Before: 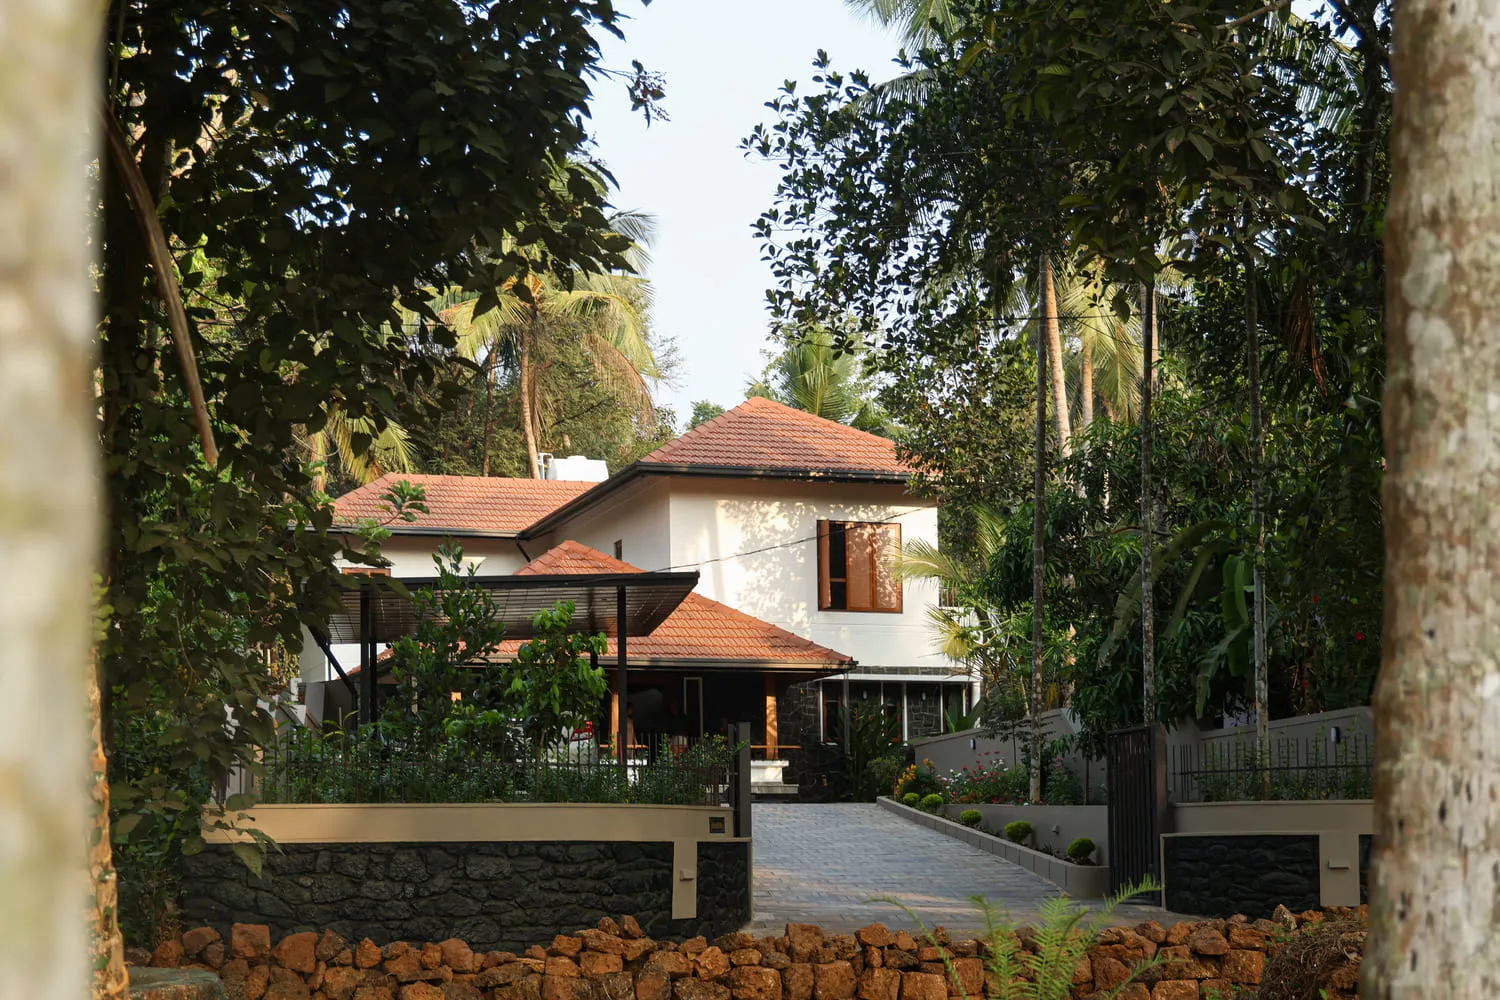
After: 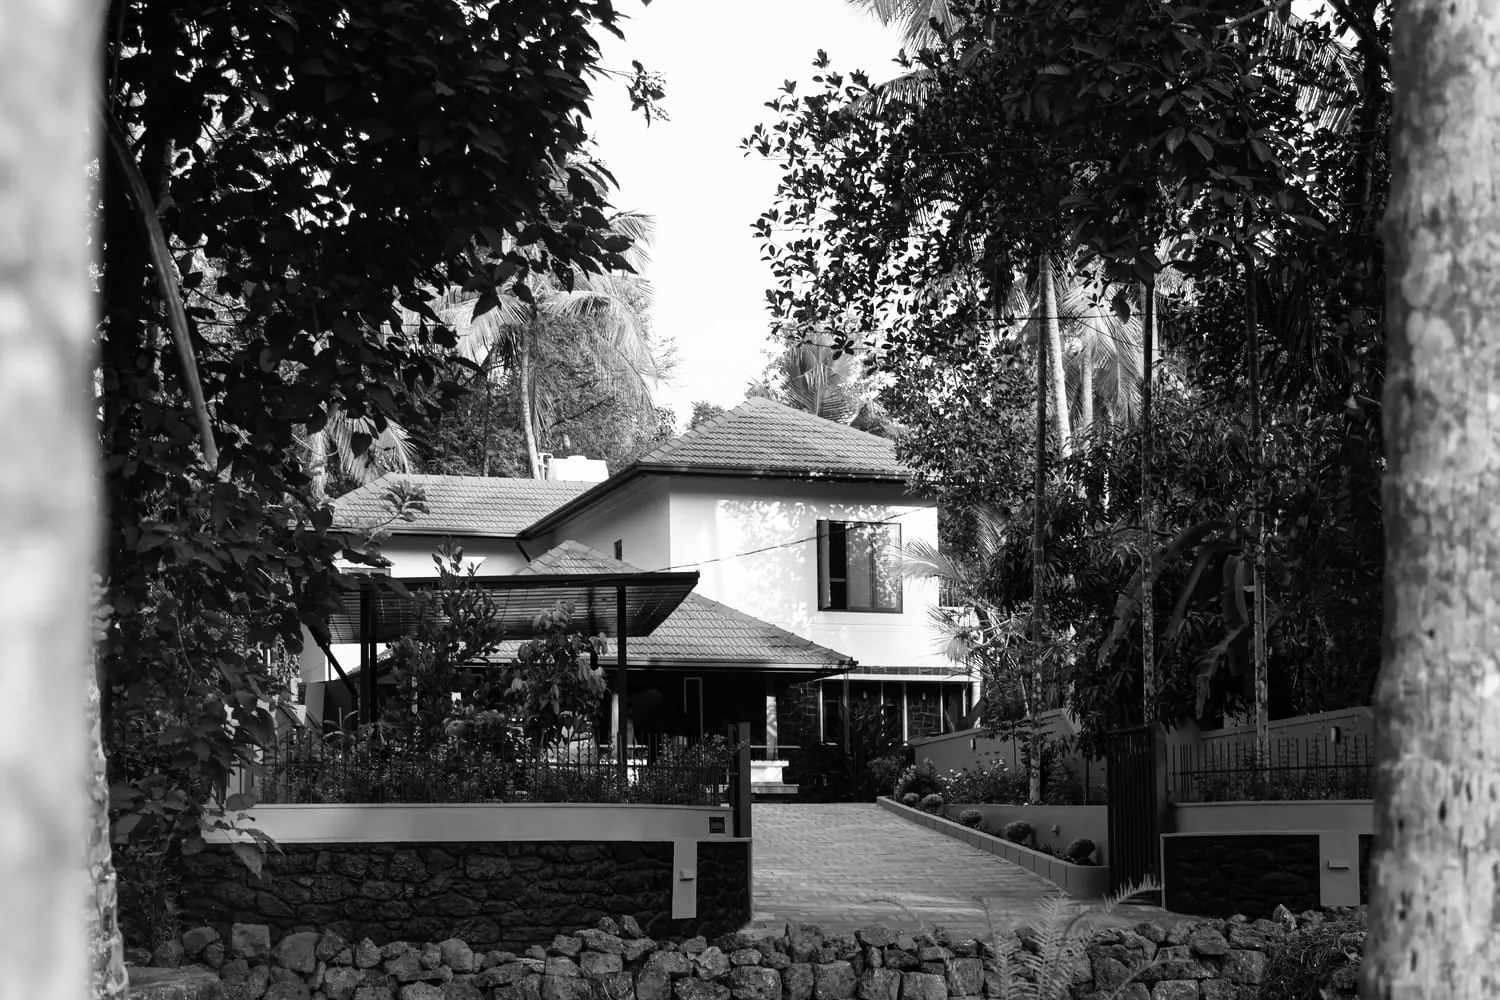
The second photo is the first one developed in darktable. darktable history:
monochrome: on, module defaults
shadows and highlights: radius 337.17, shadows 29.01, soften with gaussian
tone curve: curves: ch0 [(0, 0) (0.003, 0.001) (0.011, 0.005) (0.025, 0.011) (0.044, 0.02) (0.069, 0.031) (0.1, 0.045) (0.136, 0.077) (0.177, 0.124) (0.224, 0.181) (0.277, 0.245) (0.335, 0.316) (0.399, 0.393) (0.468, 0.477) (0.543, 0.568) (0.623, 0.666) (0.709, 0.771) (0.801, 0.871) (0.898, 0.965) (1, 1)], preserve colors none
